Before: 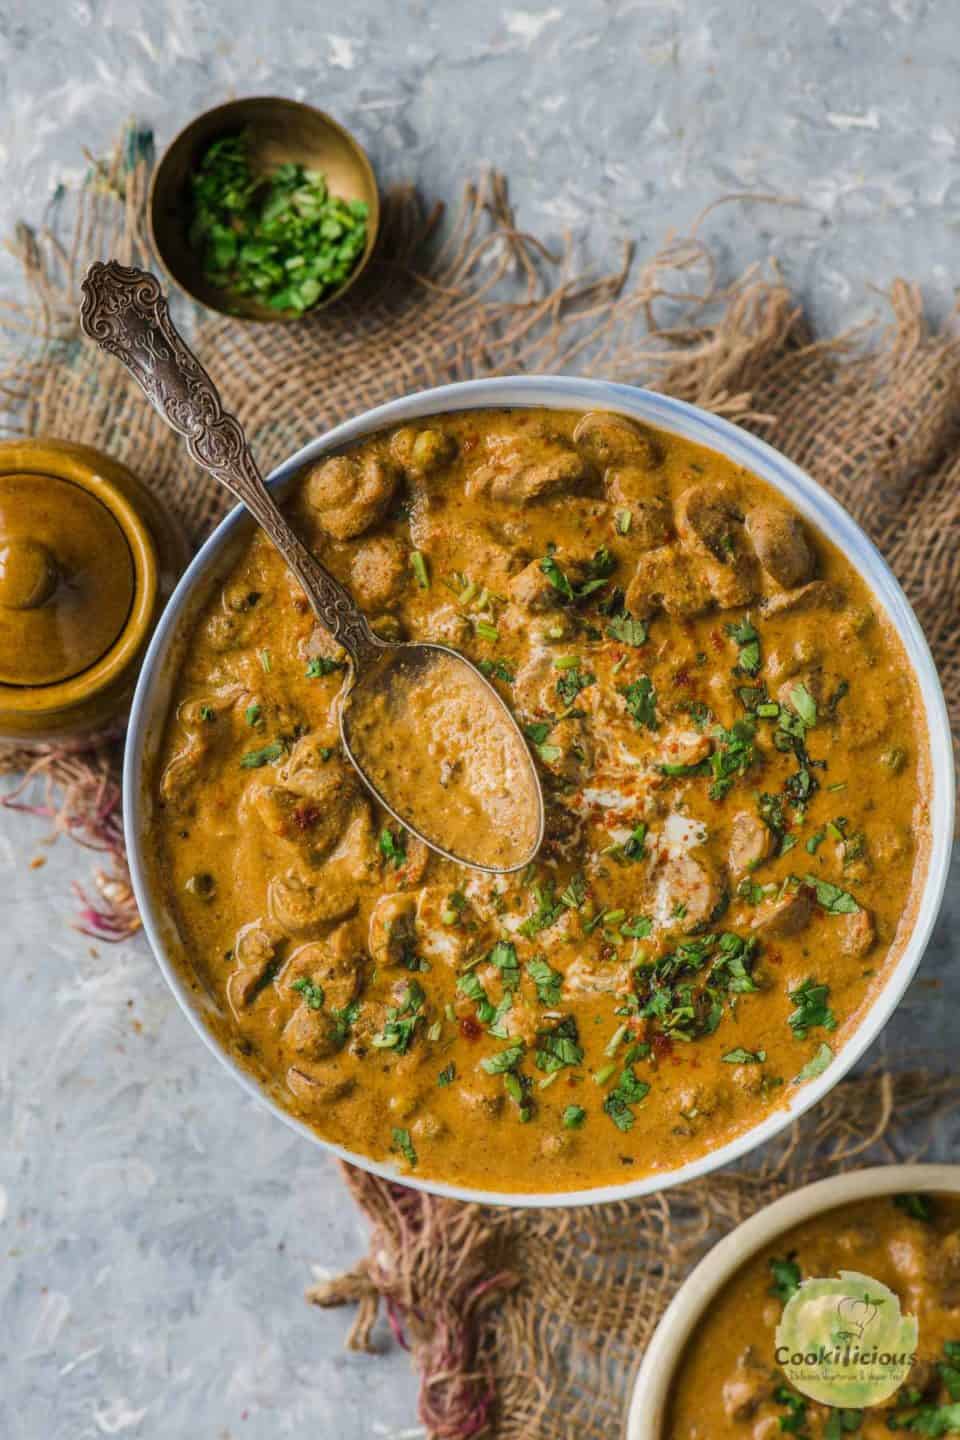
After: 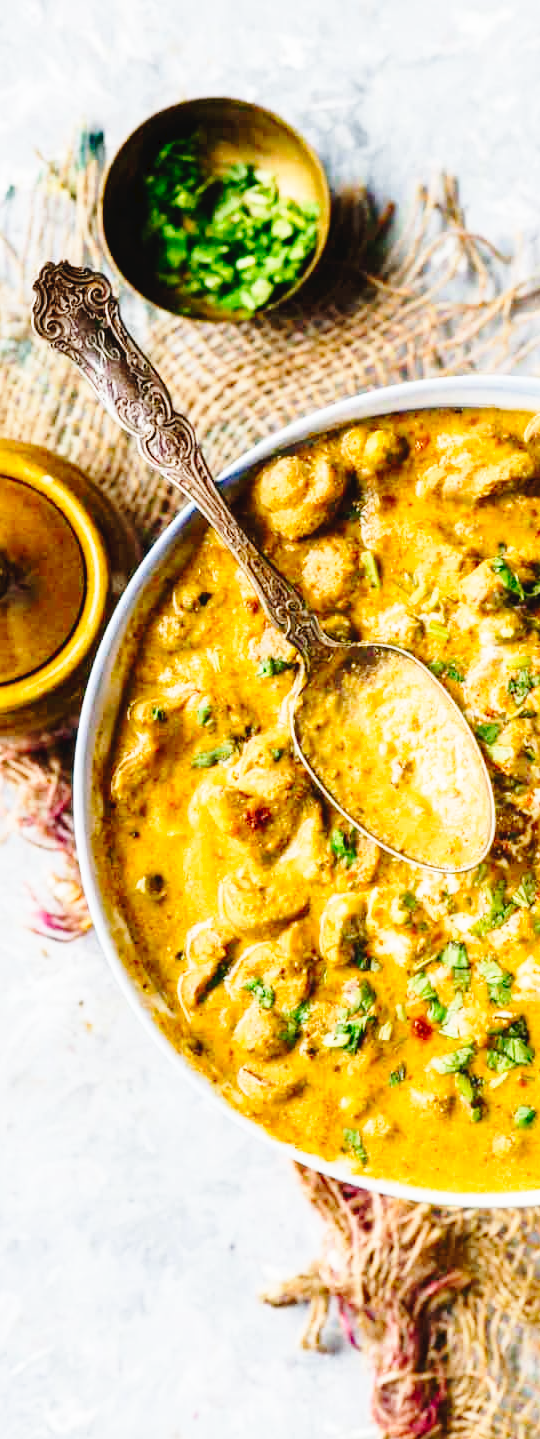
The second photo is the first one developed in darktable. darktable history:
tone curve: curves: ch0 [(0, 0) (0.003, 0.031) (0.011, 0.033) (0.025, 0.036) (0.044, 0.045) (0.069, 0.06) (0.1, 0.079) (0.136, 0.109) (0.177, 0.15) (0.224, 0.192) (0.277, 0.262) (0.335, 0.347) (0.399, 0.433) (0.468, 0.528) (0.543, 0.624) (0.623, 0.705) (0.709, 0.788) (0.801, 0.865) (0.898, 0.933) (1, 1)], preserve colors none
base curve: curves: ch0 [(0, 0) (0.012, 0.01) (0.073, 0.168) (0.31, 0.711) (0.645, 0.957) (1, 1)], preserve colors none
crop: left 5.114%, right 38.589%
